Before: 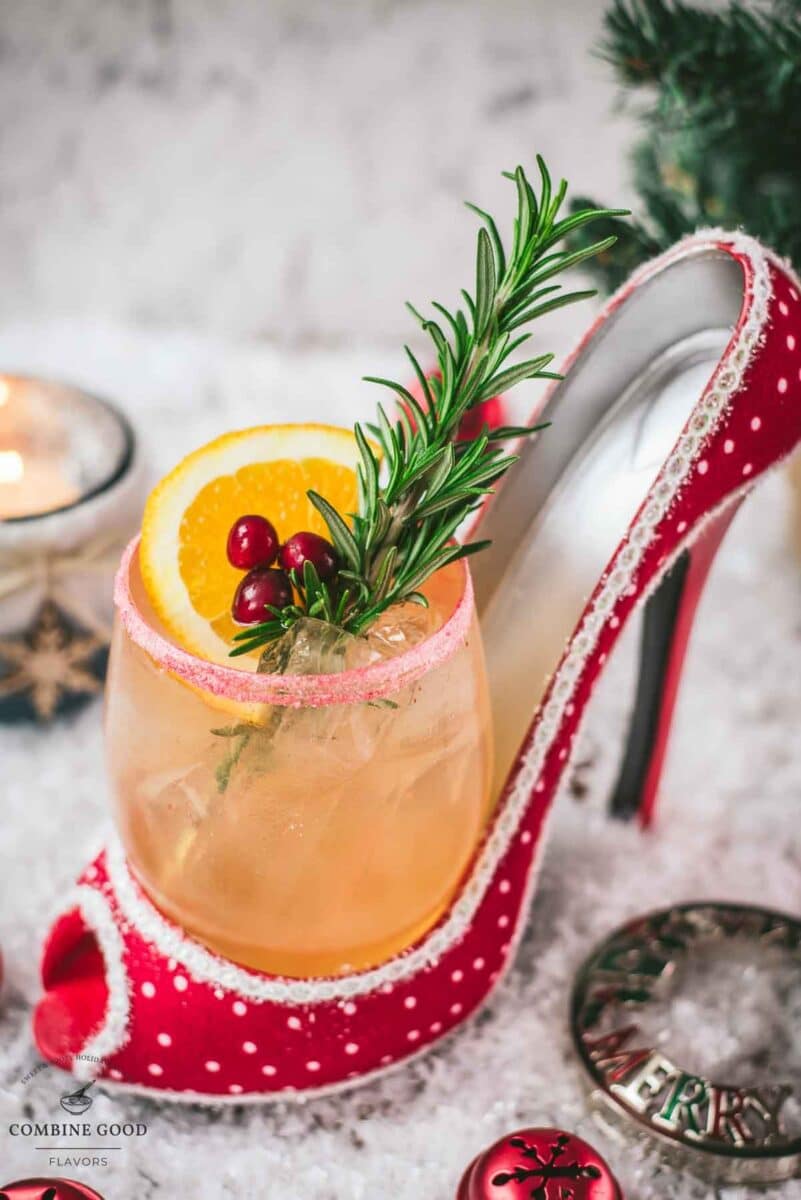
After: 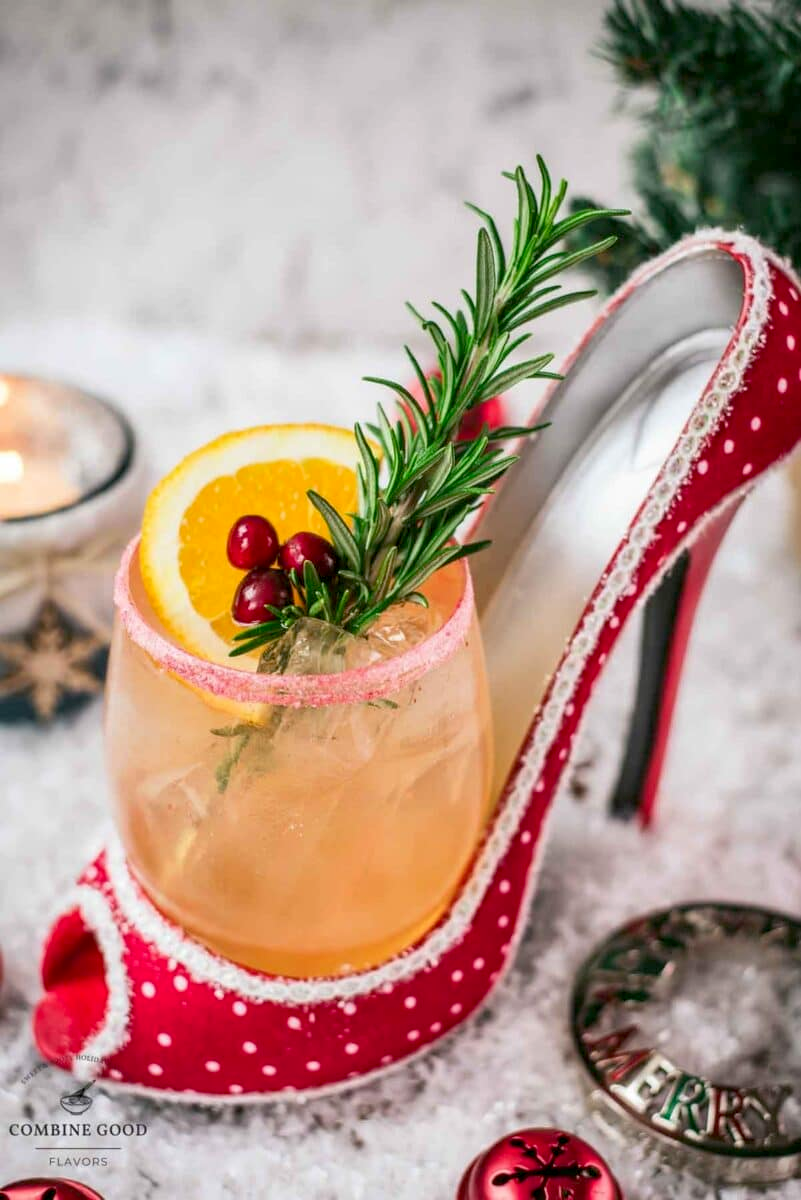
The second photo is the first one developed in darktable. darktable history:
exposure: black level correction 0.009, exposure 0.015 EV, compensate highlight preservation false
